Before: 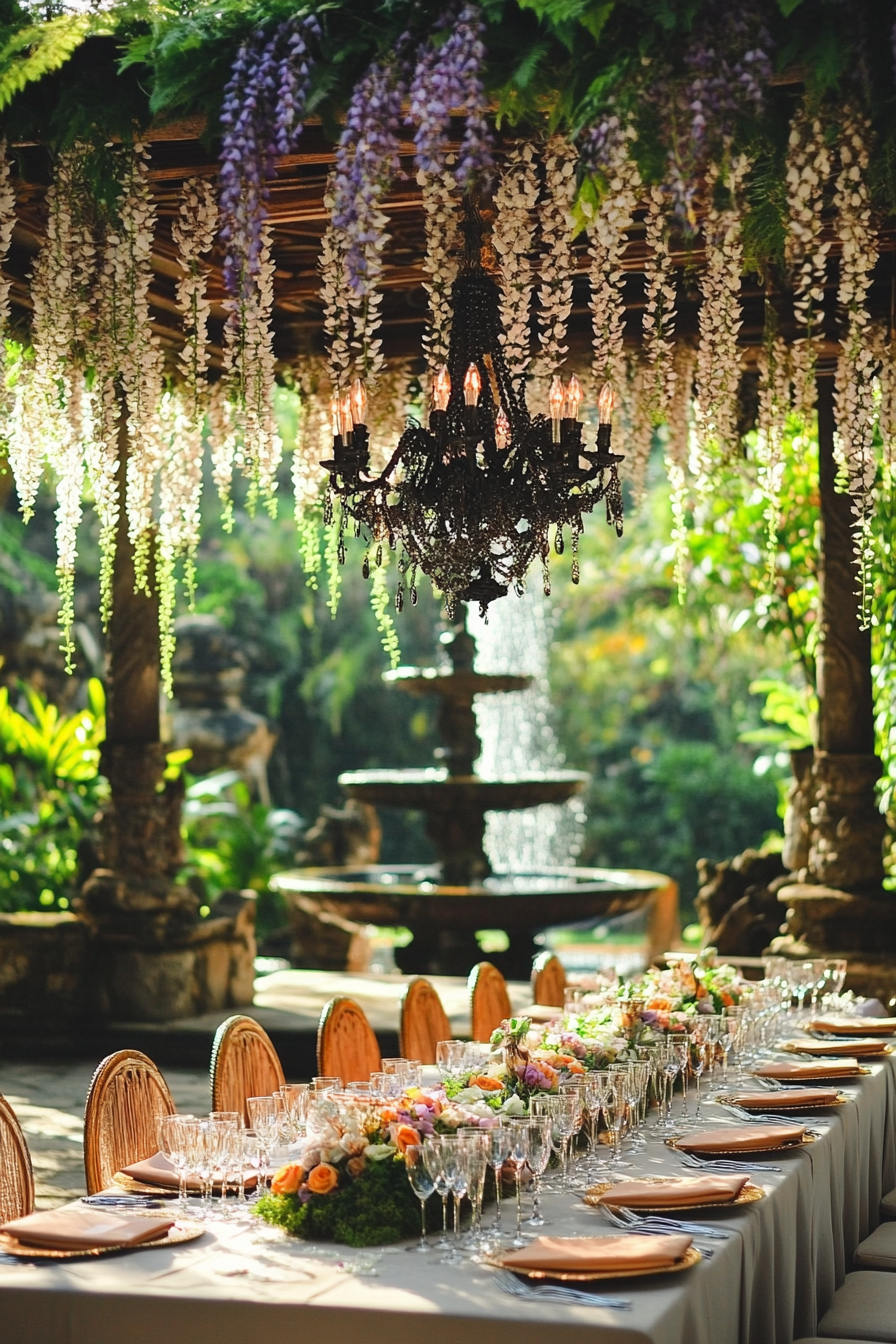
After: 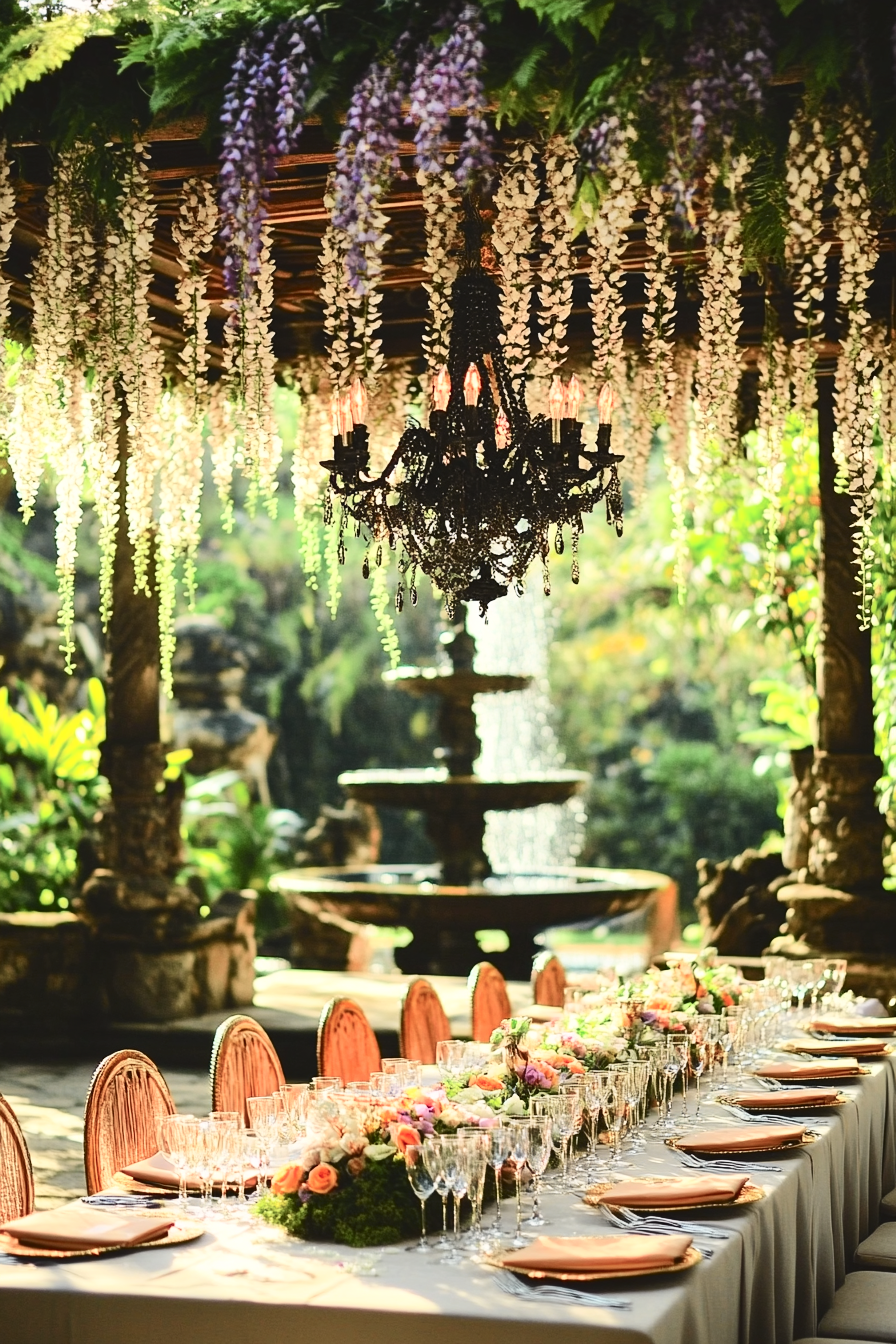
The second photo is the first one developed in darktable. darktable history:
tone curve: curves: ch0 [(0, 0.026) (0.184, 0.172) (0.391, 0.468) (0.446, 0.56) (0.605, 0.758) (0.831, 0.931) (0.992, 1)]; ch1 [(0, 0) (0.437, 0.447) (0.501, 0.502) (0.538, 0.539) (0.574, 0.589) (0.617, 0.64) (0.699, 0.749) (0.859, 0.919) (1, 1)]; ch2 [(0, 0) (0.33, 0.301) (0.421, 0.443) (0.447, 0.482) (0.499, 0.509) (0.538, 0.564) (0.585, 0.615) (0.664, 0.664) (1, 1)], color space Lab, independent channels, preserve colors none
